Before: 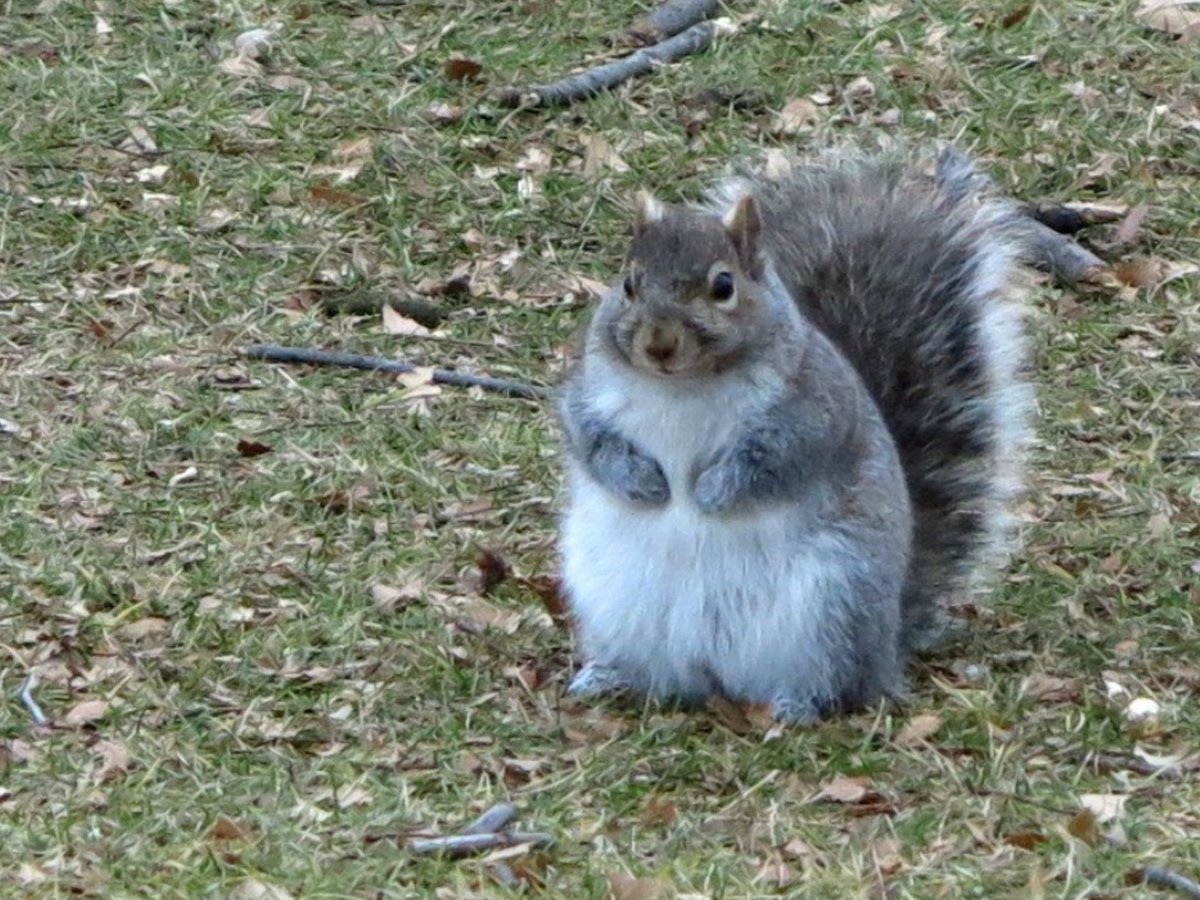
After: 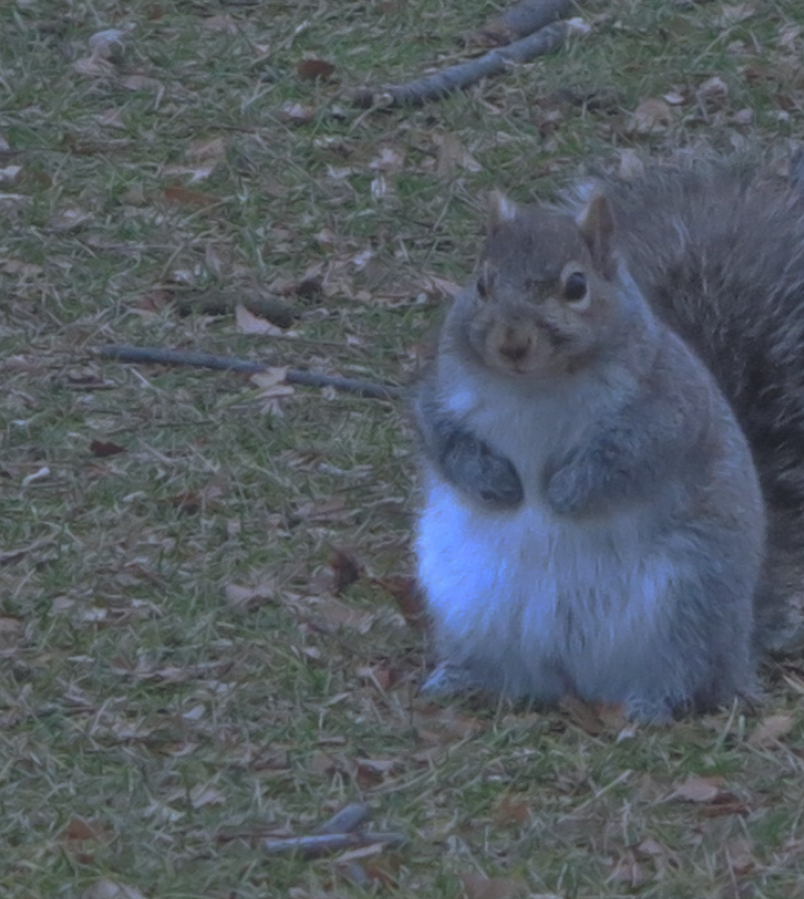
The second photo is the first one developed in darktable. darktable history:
tone equalizer: -7 EV -0.649 EV, -6 EV 1 EV, -5 EV -0.43 EV, -4 EV 0.456 EV, -3 EV 0.409 EV, -2 EV 0.145 EV, -1 EV -0.158 EV, +0 EV -0.389 EV, mask exposure compensation -0.507 EV
exposure: black level correction -0.037, exposure -0.498 EV, compensate highlight preservation false
color calibration: gray › normalize channels true, illuminant custom, x 0.372, y 0.388, temperature 4239.35 K, gamut compression 0.01
base curve: curves: ch0 [(0, 0) (0.841, 0.609) (1, 1)], preserve colors none
crop and rotate: left 12.303%, right 20.682%
